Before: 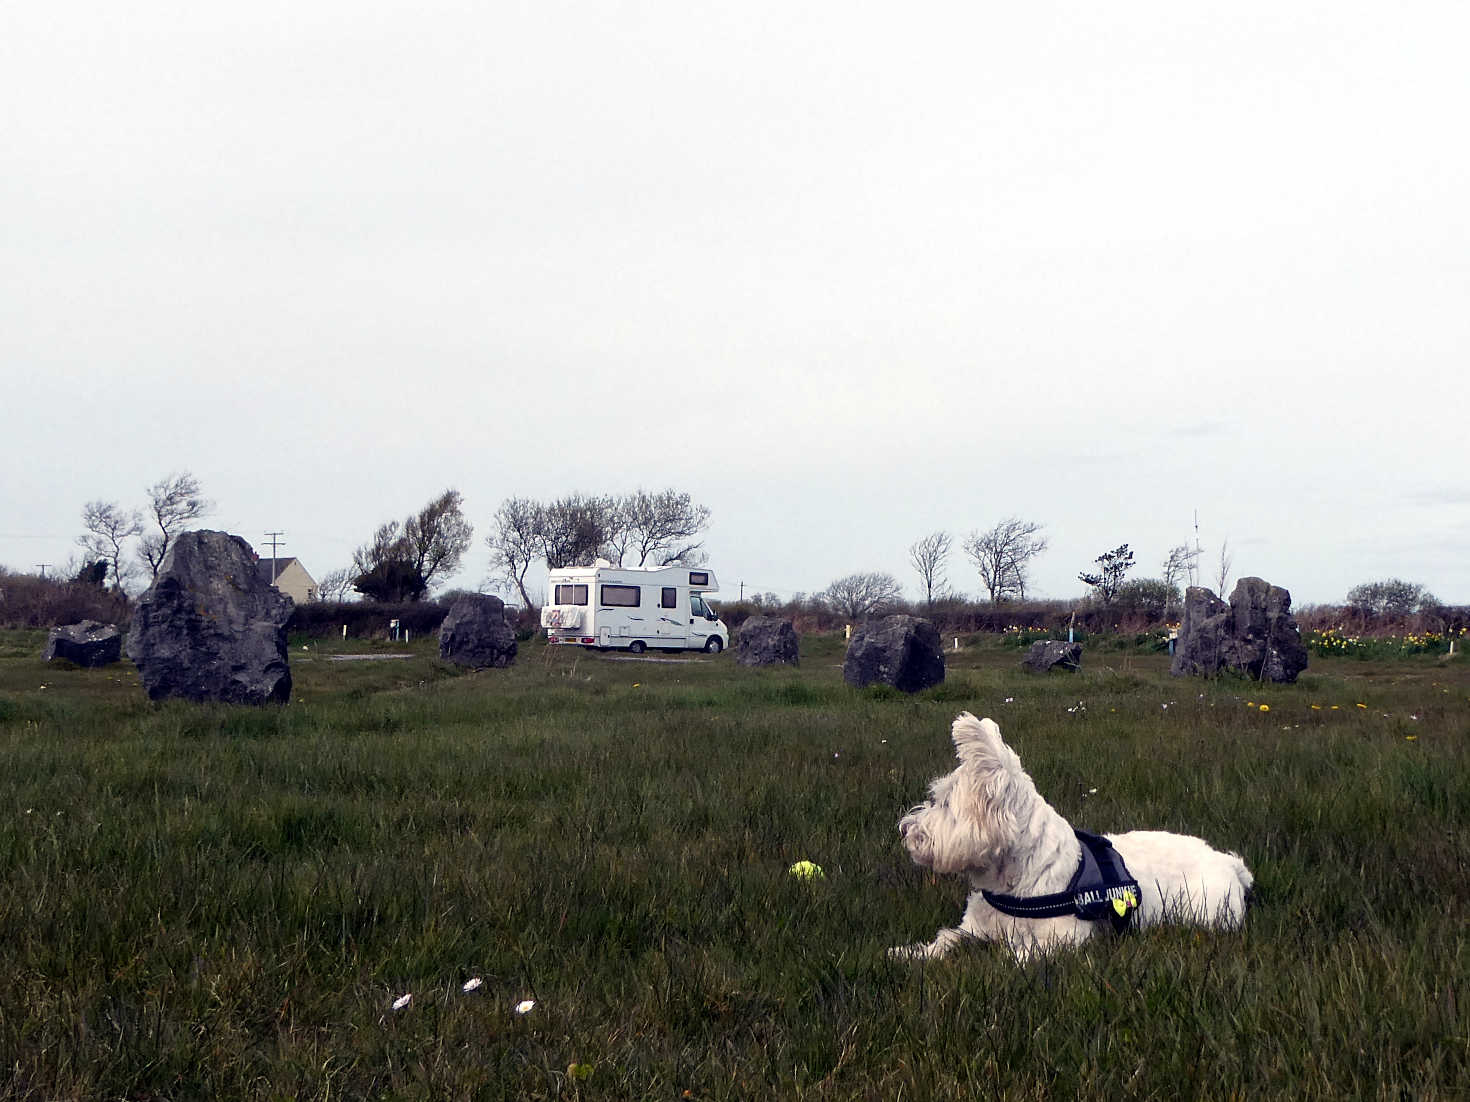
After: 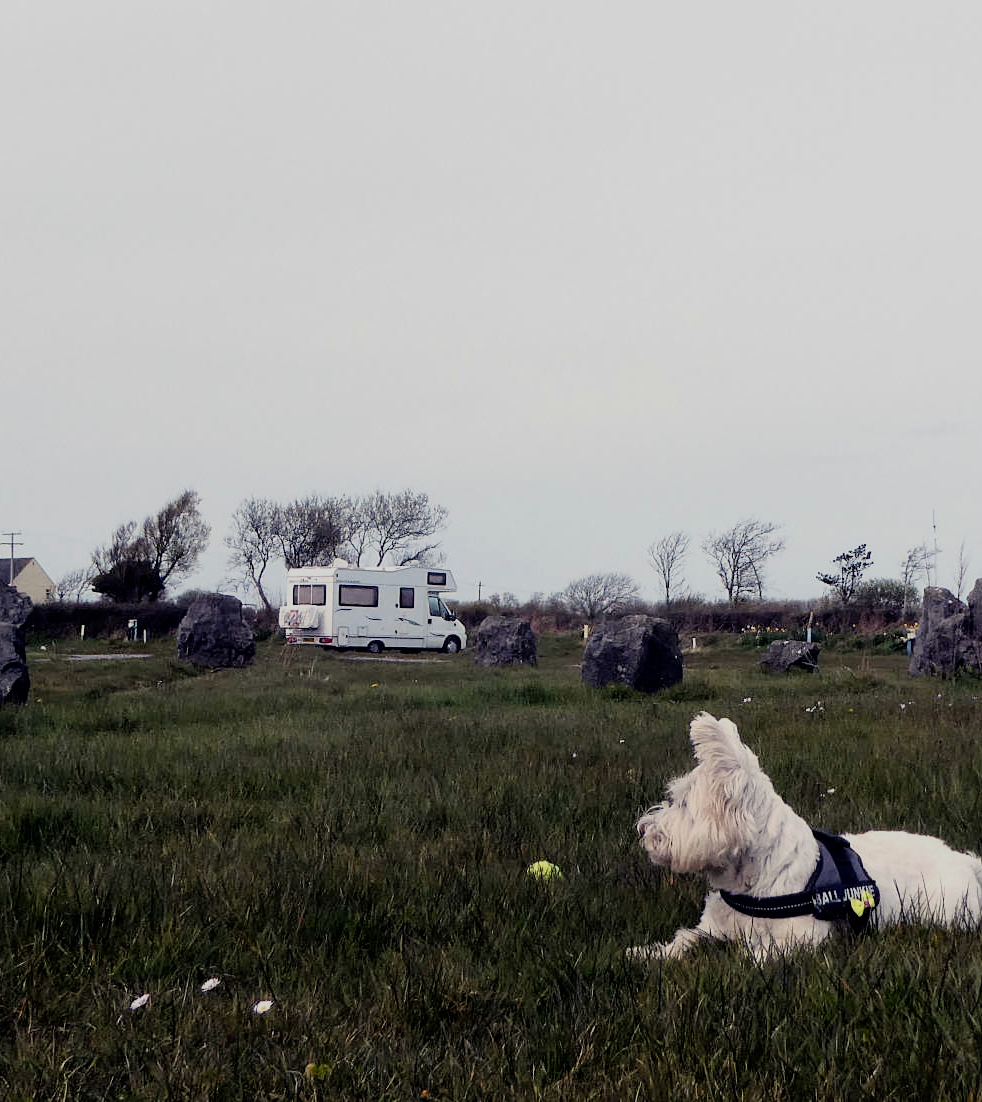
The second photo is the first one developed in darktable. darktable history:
crop and rotate: left 17.837%, right 15.359%
filmic rgb: black relative exposure -7.65 EV, white relative exposure 4.56 EV, hardness 3.61
